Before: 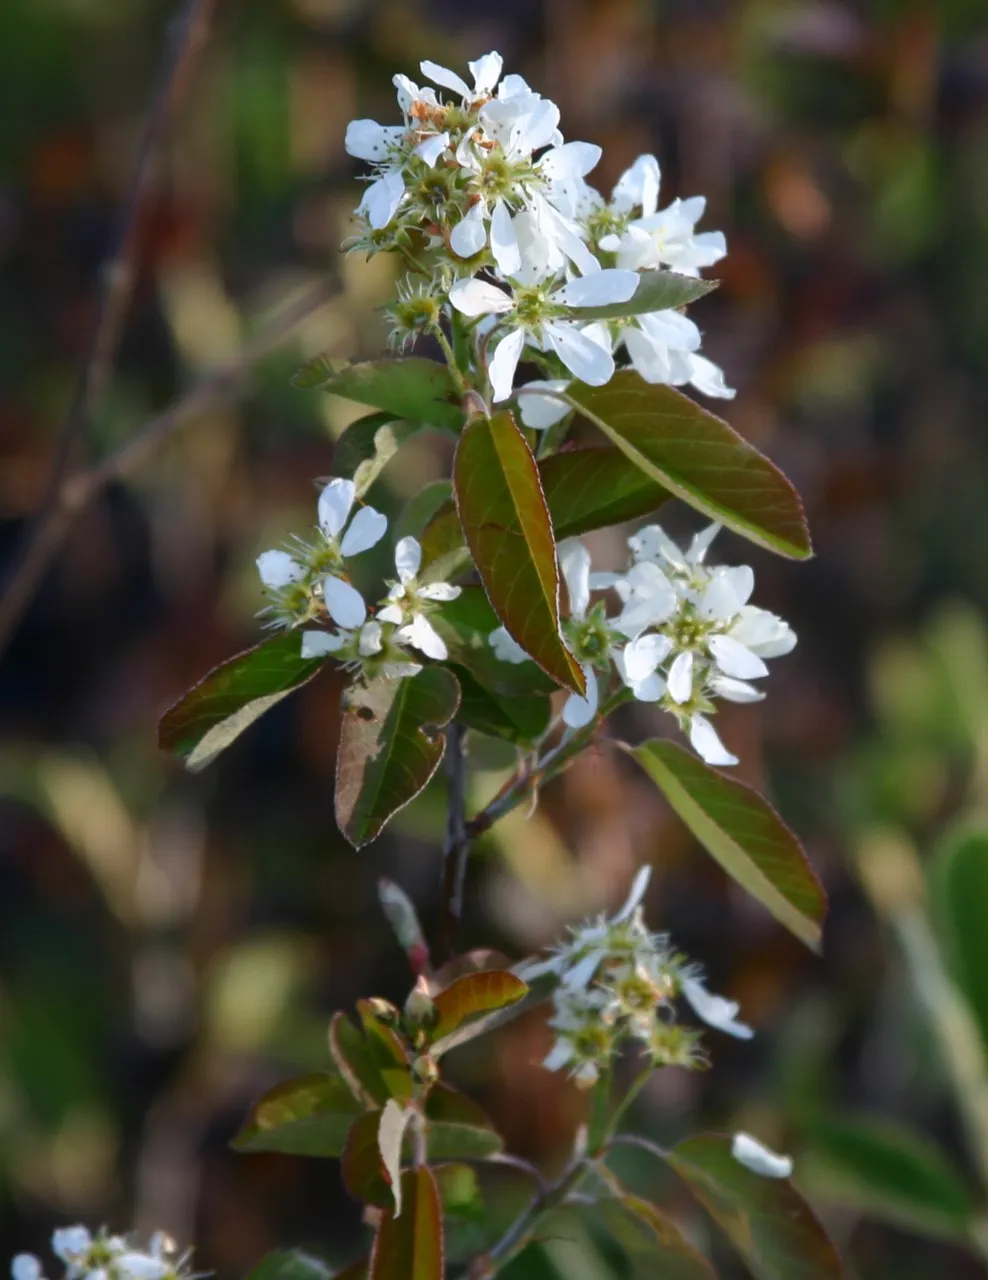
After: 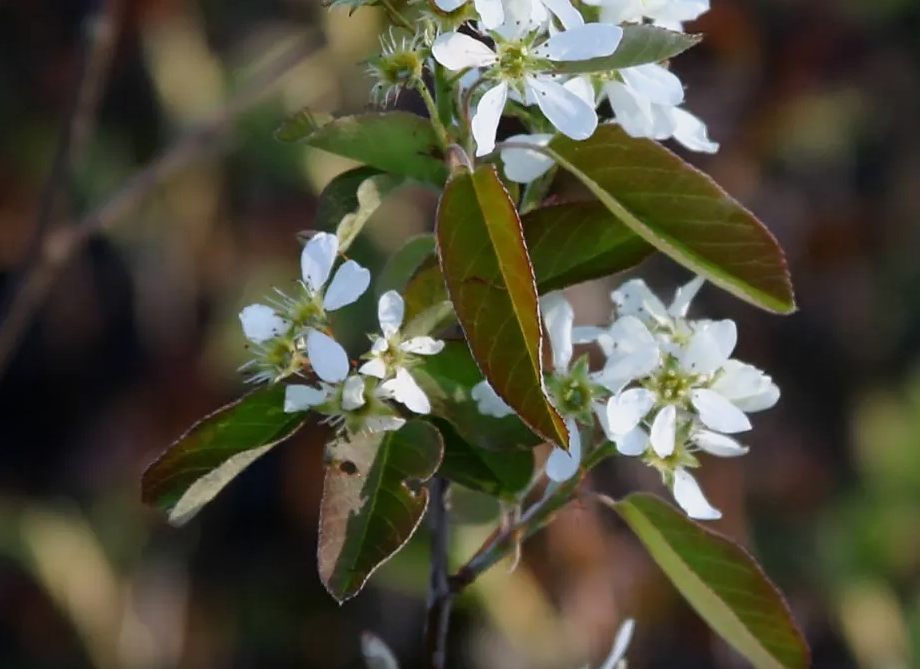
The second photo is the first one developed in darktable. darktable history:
crop: left 1.744%, top 19.225%, right 5.069%, bottom 28.357%
sharpen: radius 1.458, amount 0.398, threshold 1.271
filmic rgb: black relative exposure -9.5 EV, white relative exposure 3.02 EV, hardness 6.12
